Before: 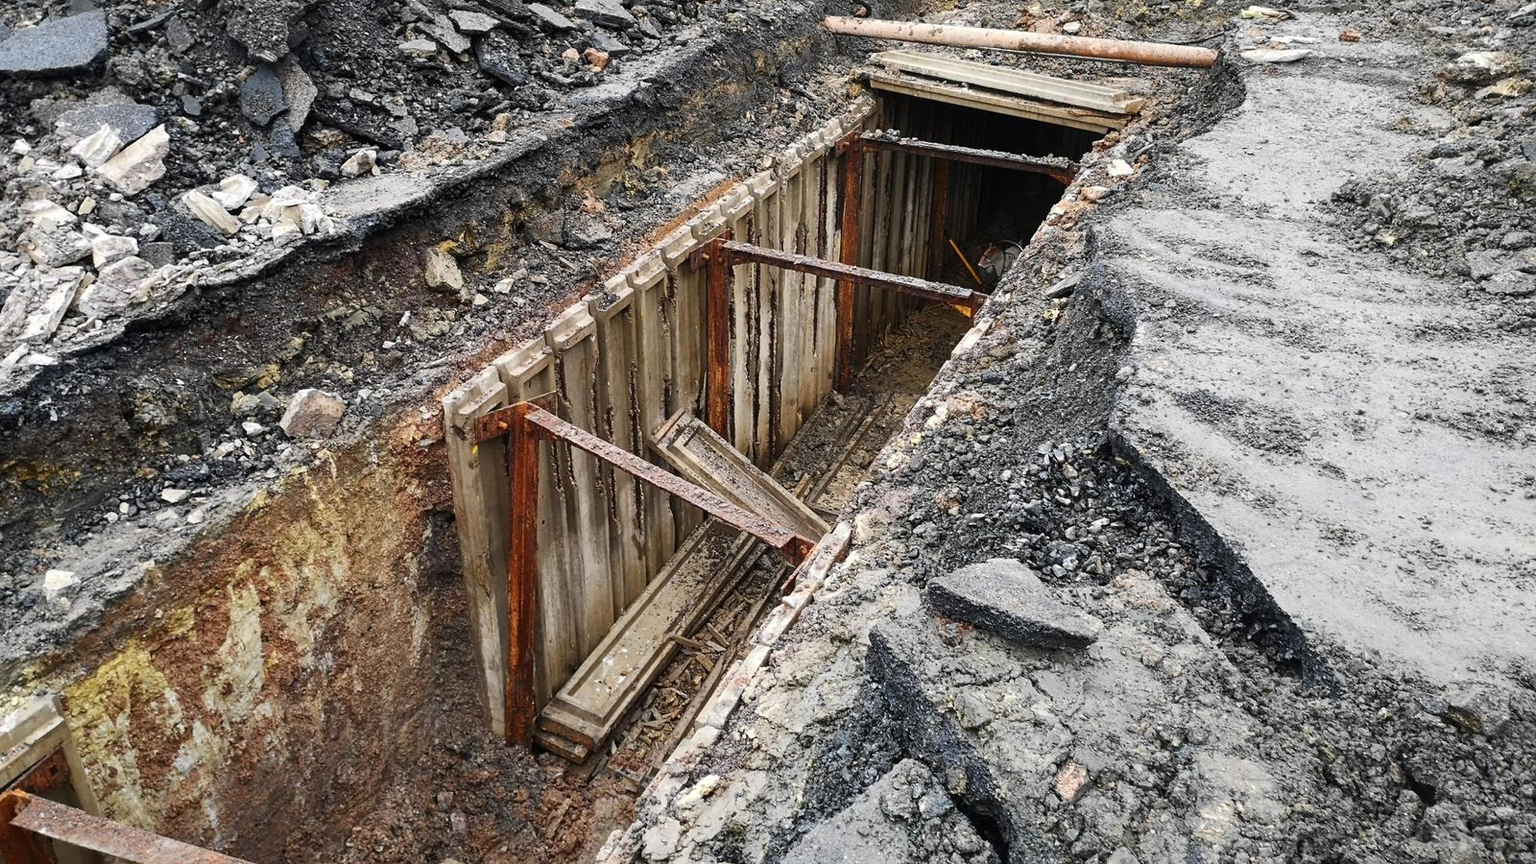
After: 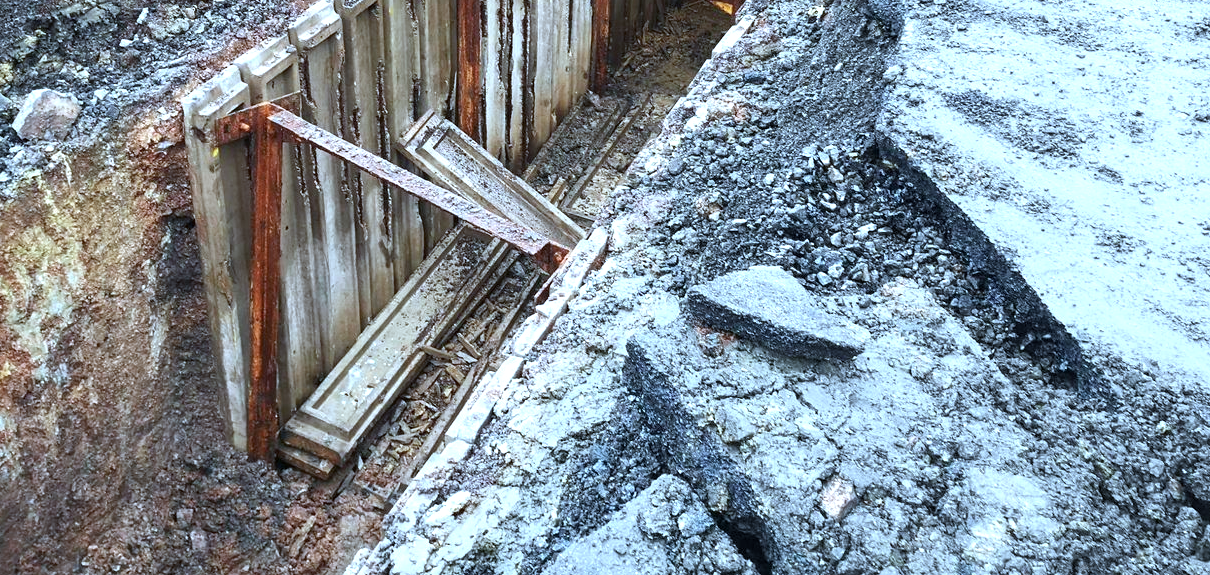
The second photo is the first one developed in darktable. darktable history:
crop and rotate: left 17.493%, top 35.176%, right 6.832%, bottom 0.89%
exposure: exposure 0.66 EV, compensate exposure bias true, compensate highlight preservation false
color calibration: gray › normalize channels true, x 0.396, y 0.386, temperature 3670.27 K, gamut compression 0.024
